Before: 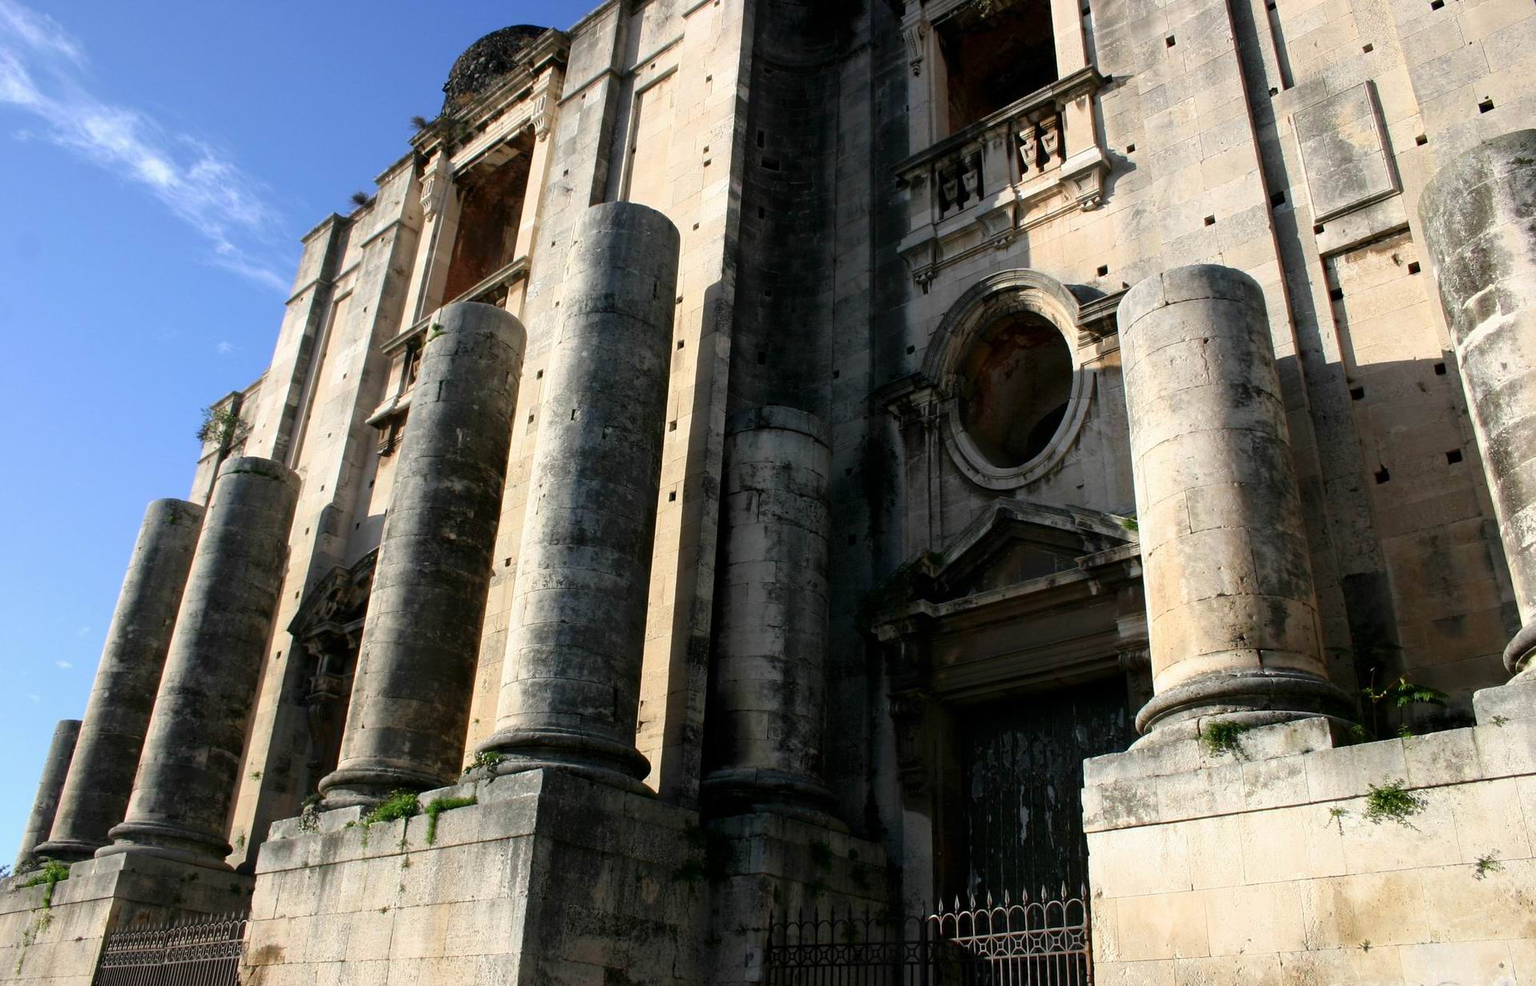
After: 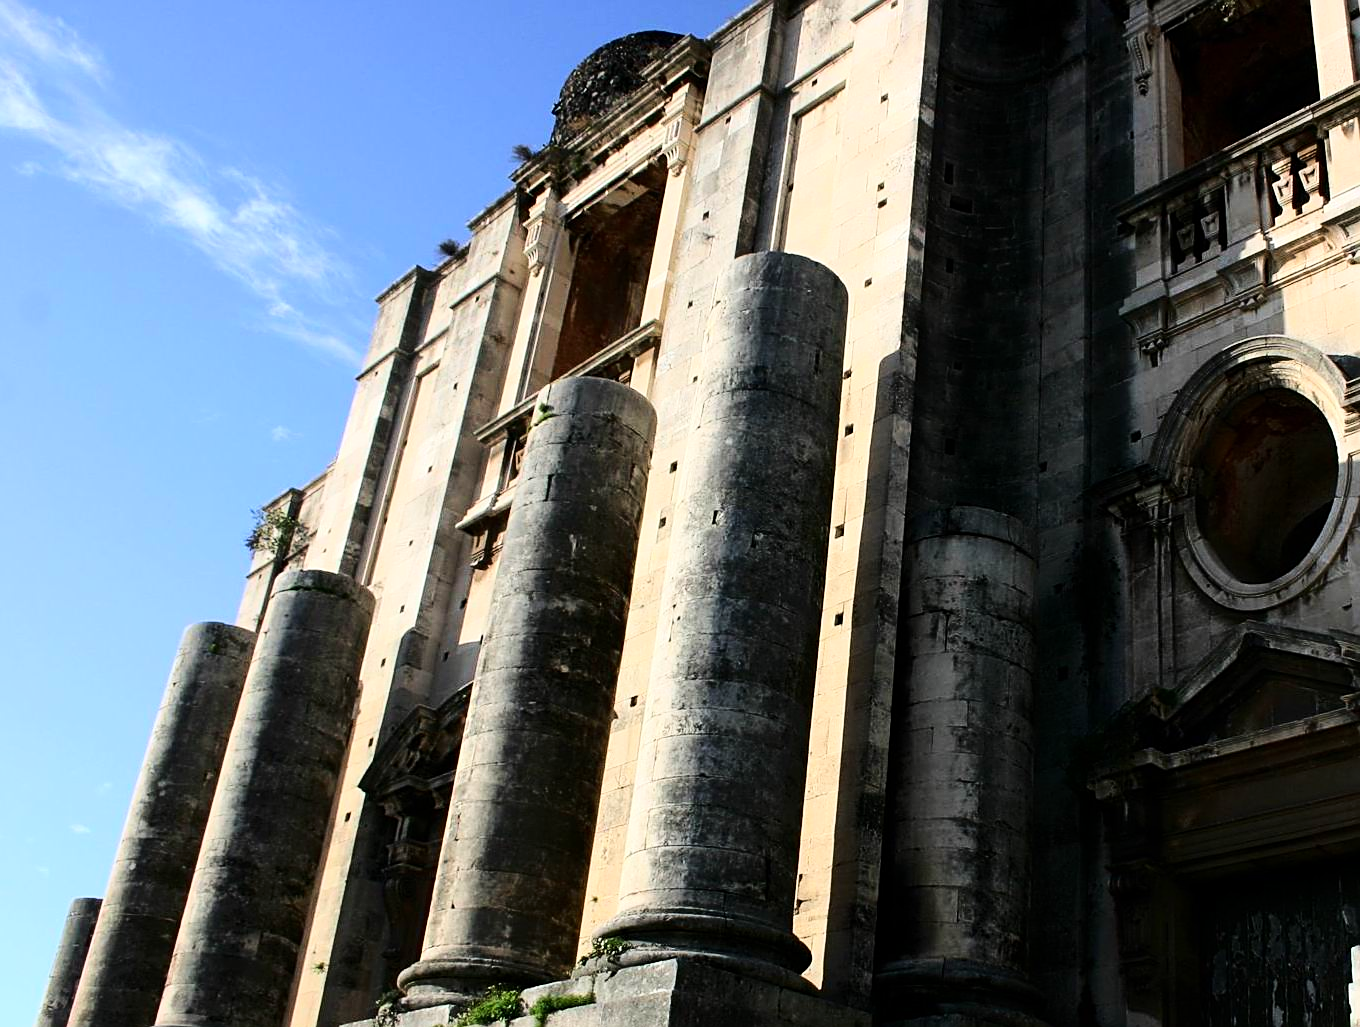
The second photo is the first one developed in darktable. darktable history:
sharpen: on, module defaults
base curve: curves: ch0 [(0, 0) (0.032, 0.025) (0.121, 0.166) (0.206, 0.329) (0.605, 0.79) (1, 1)]
contrast brightness saturation: contrast 0.034, brightness -0.038
crop: right 28.988%, bottom 16.503%
